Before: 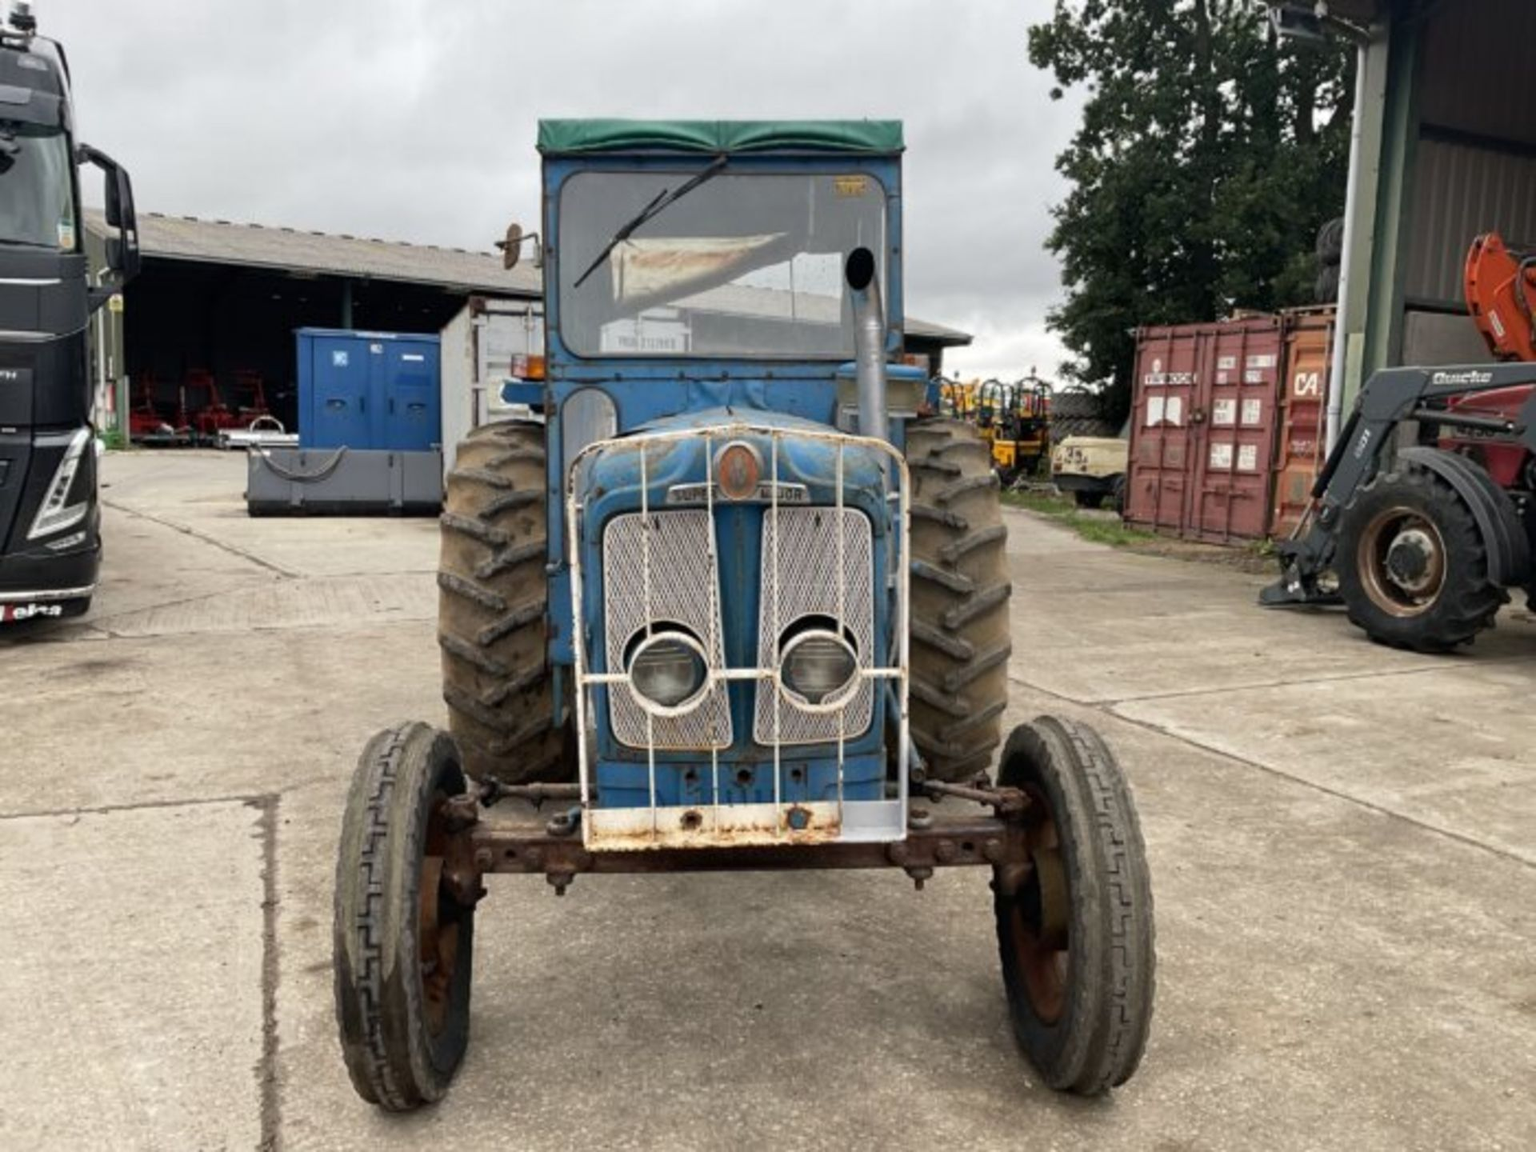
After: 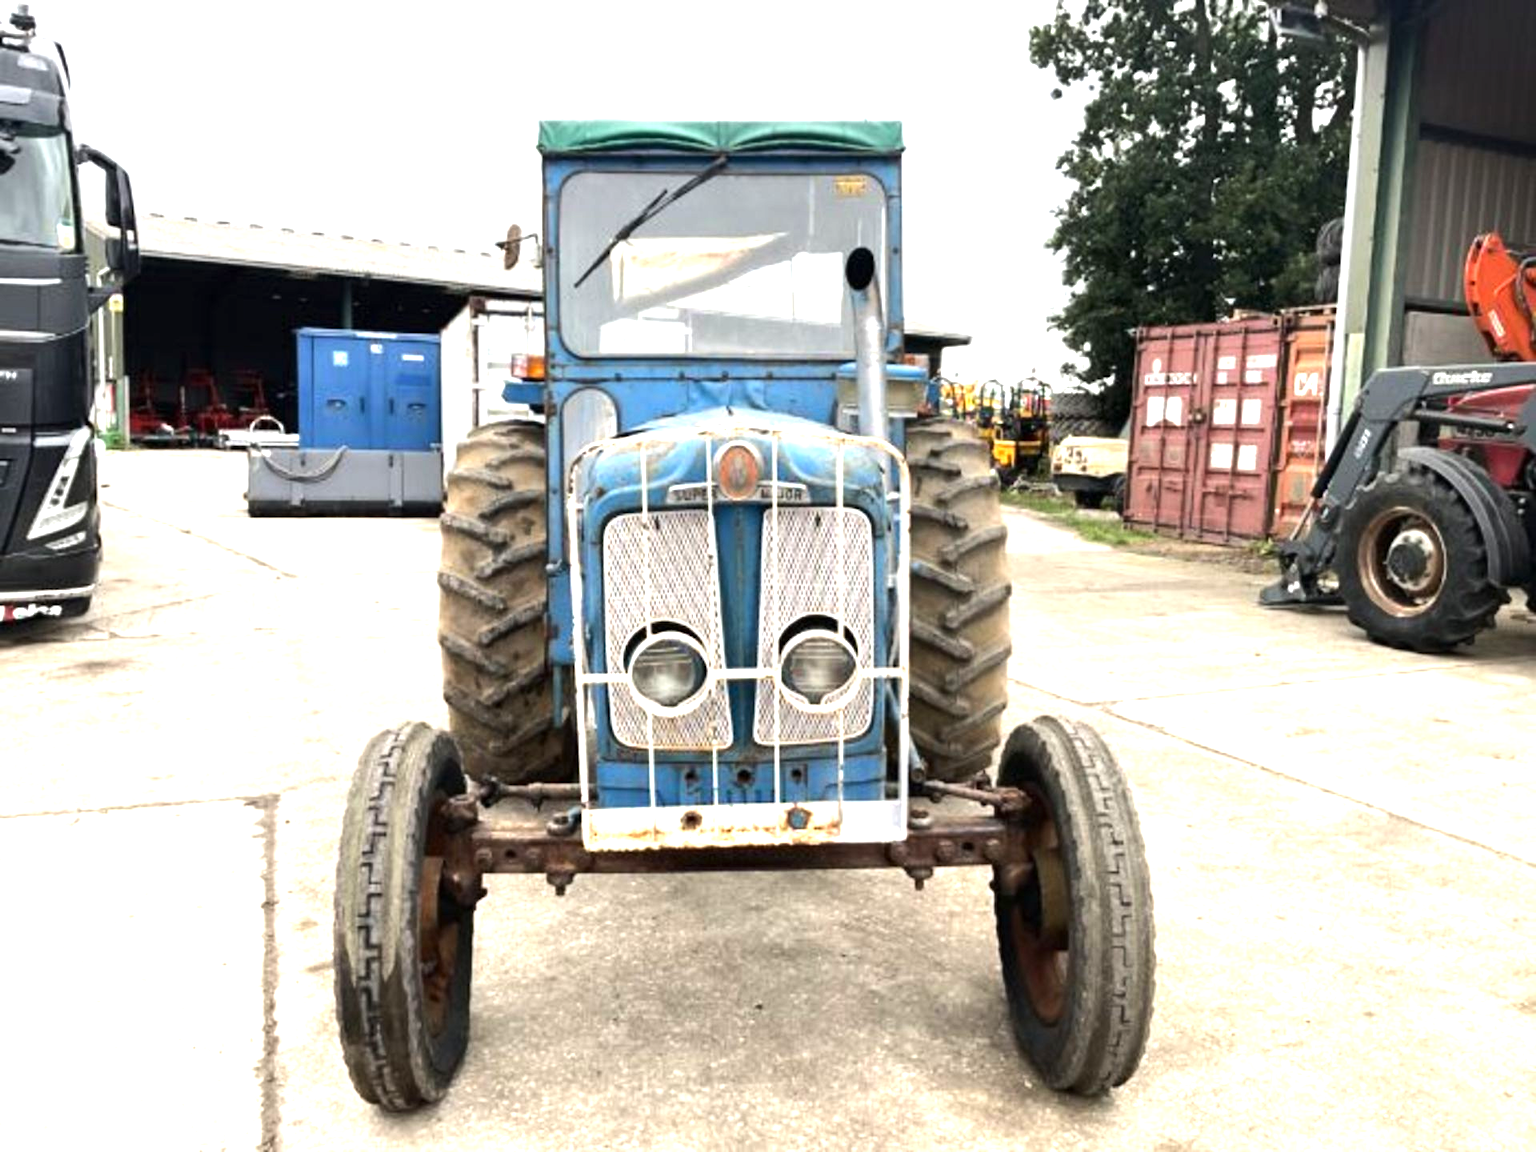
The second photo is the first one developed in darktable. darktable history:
exposure: exposure 1.138 EV, compensate highlight preservation false
tone equalizer: -8 EV -0.448 EV, -7 EV -0.427 EV, -6 EV -0.327 EV, -5 EV -0.239 EV, -3 EV 0.256 EV, -2 EV 0.36 EV, -1 EV 0.397 EV, +0 EV 0.425 EV, edges refinement/feathering 500, mask exposure compensation -1.57 EV, preserve details no
